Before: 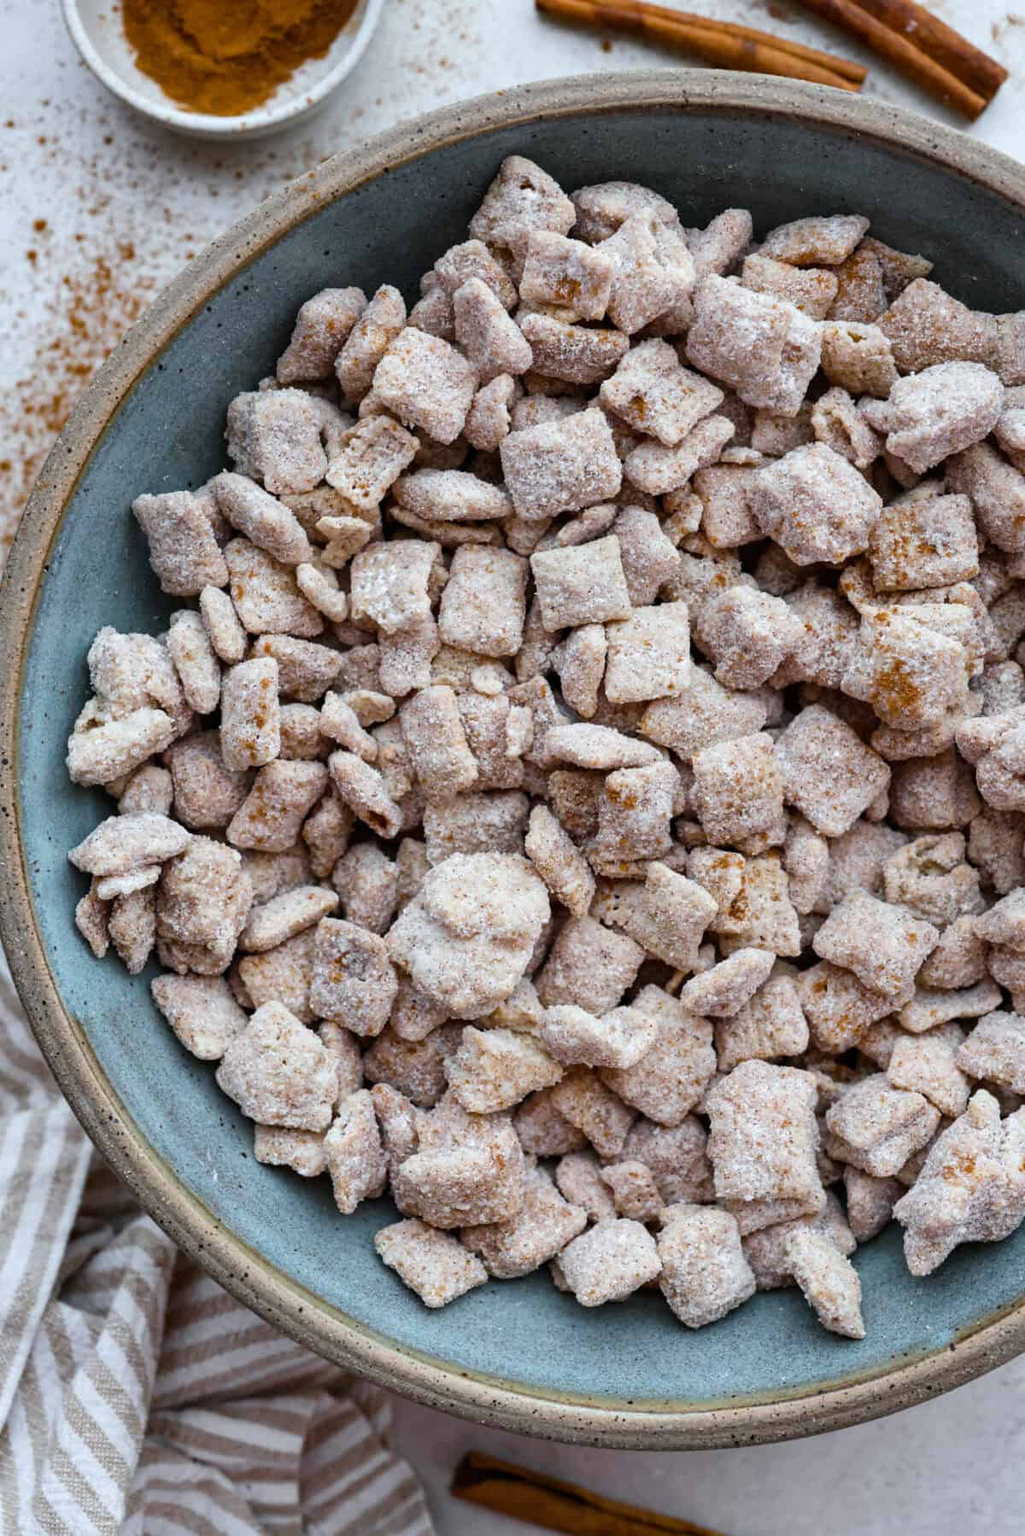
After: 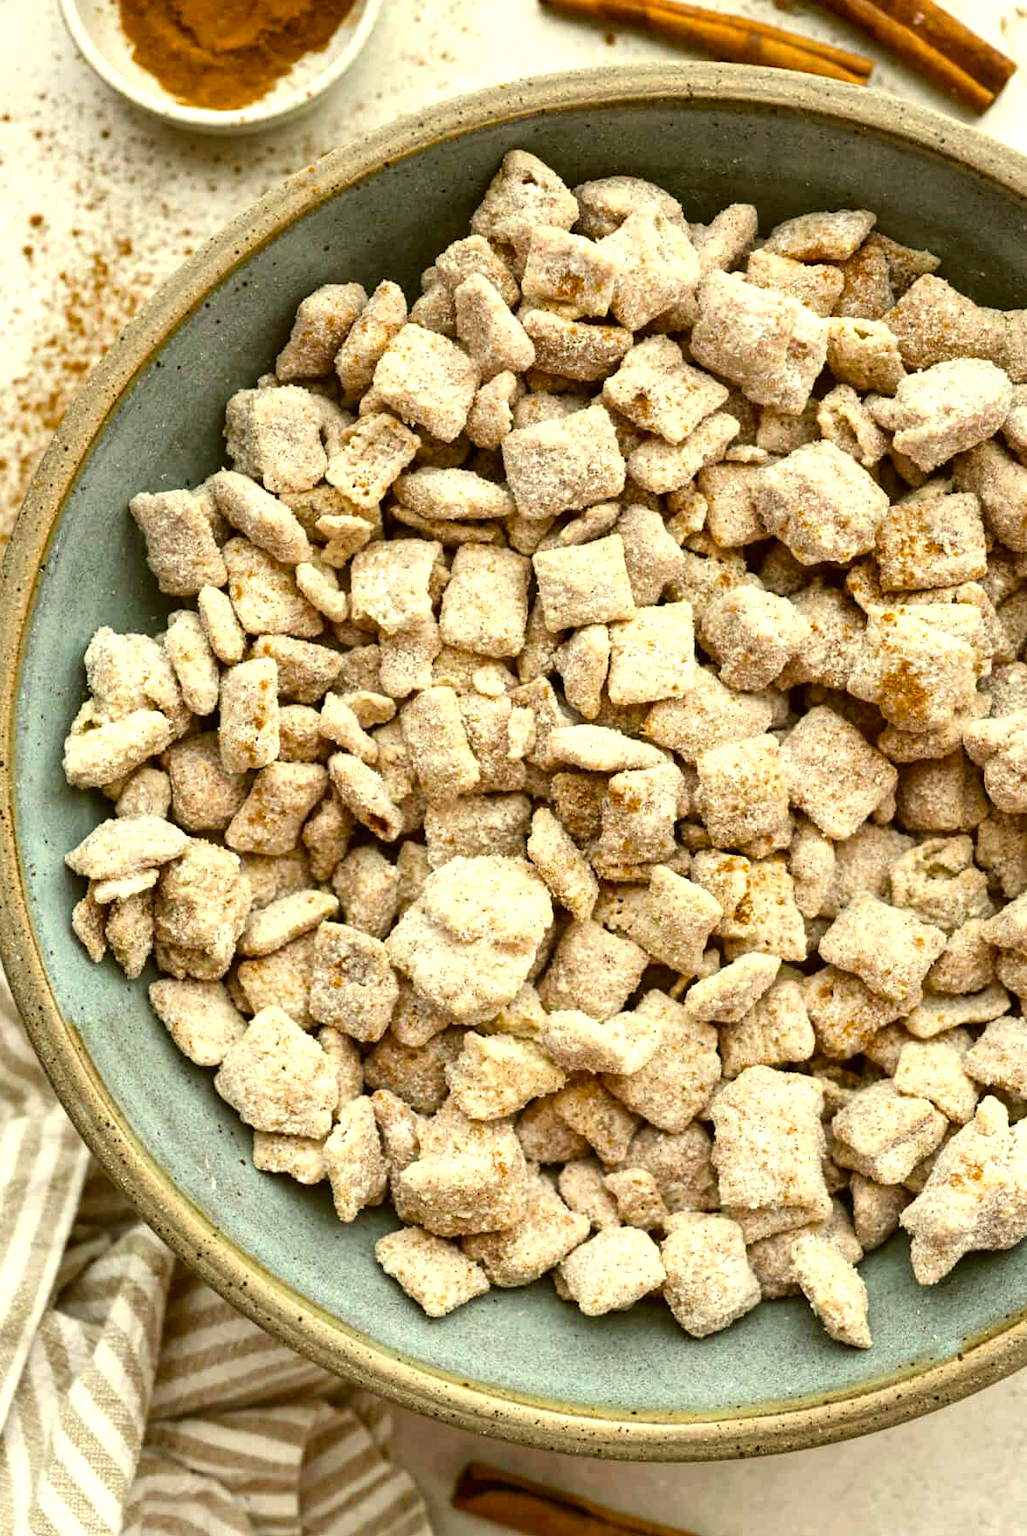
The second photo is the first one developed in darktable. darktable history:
exposure: exposure 0.726 EV, compensate highlight preservation false
color correction: highlights a* 0.14, highlights b* 29, shadows a* -0.154, shadows b* 21.57
crop: left 0.5%, top 0.532%, right 0.227%, bottom 0.71%
